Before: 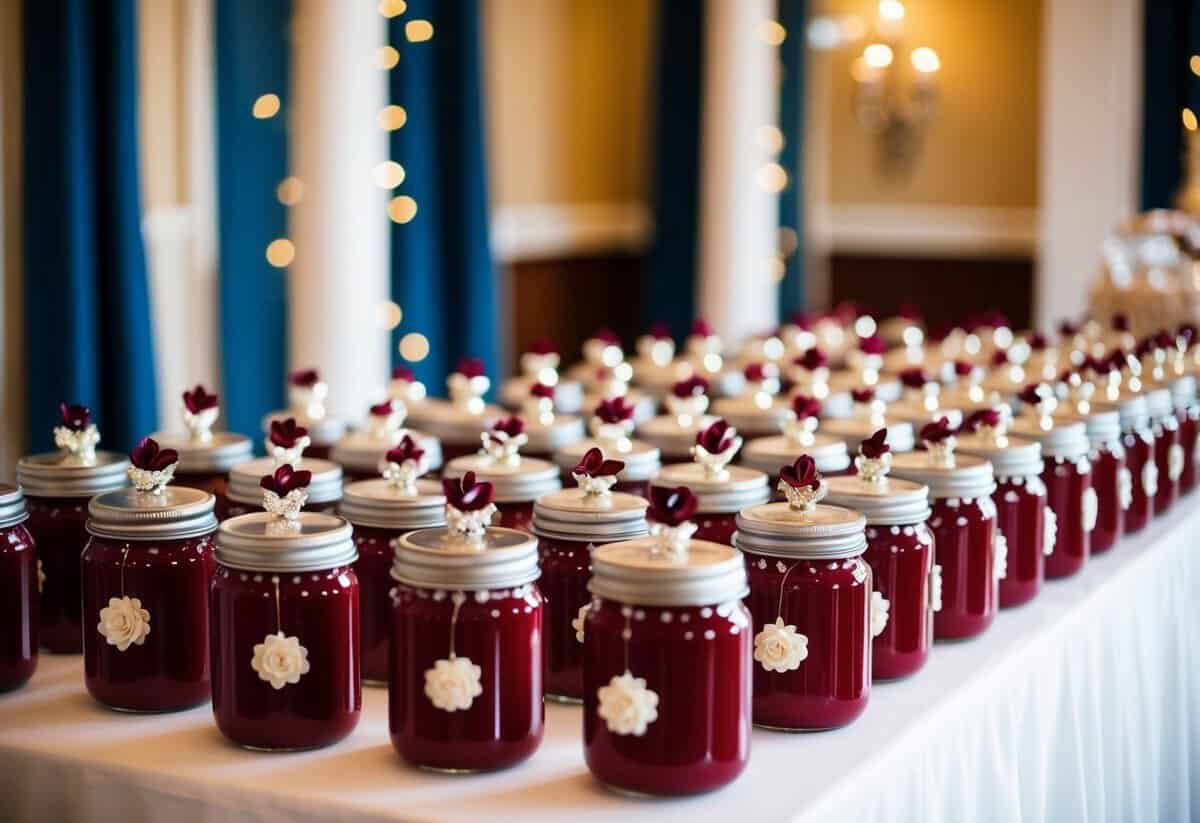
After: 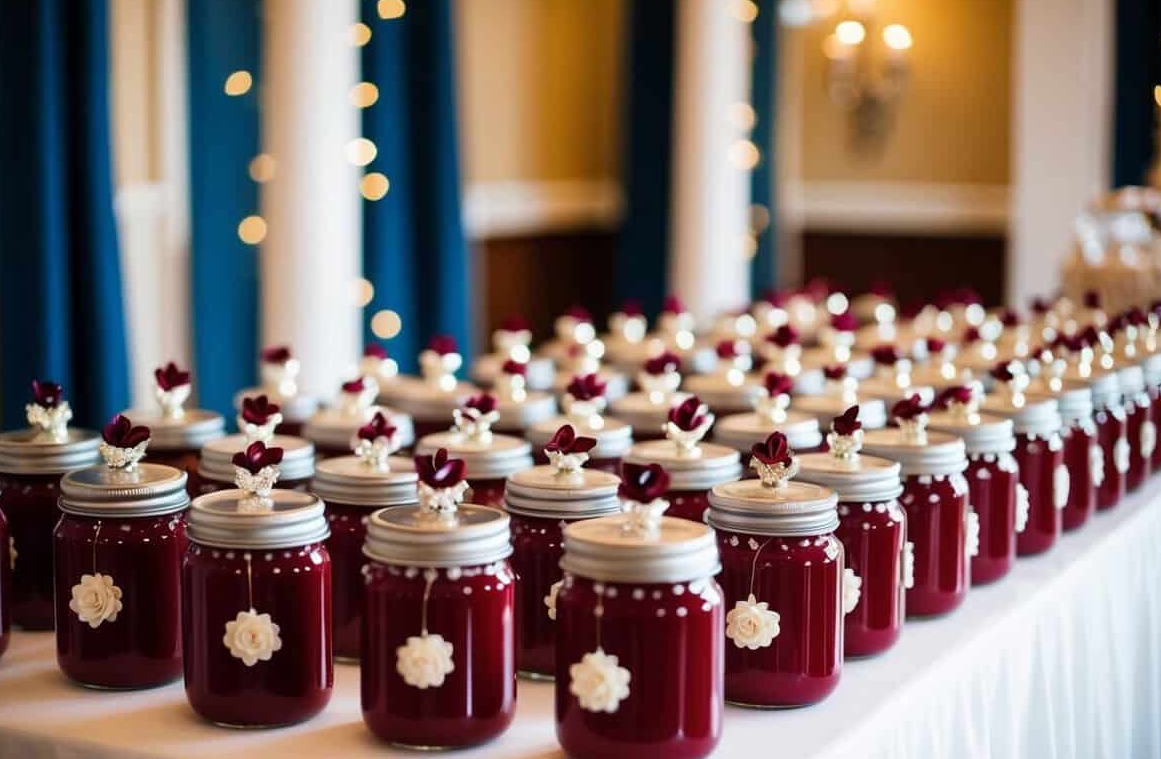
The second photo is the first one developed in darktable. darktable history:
crop: left 2.34%, top 2.817%, right 0.909%, bottom 4.887%
